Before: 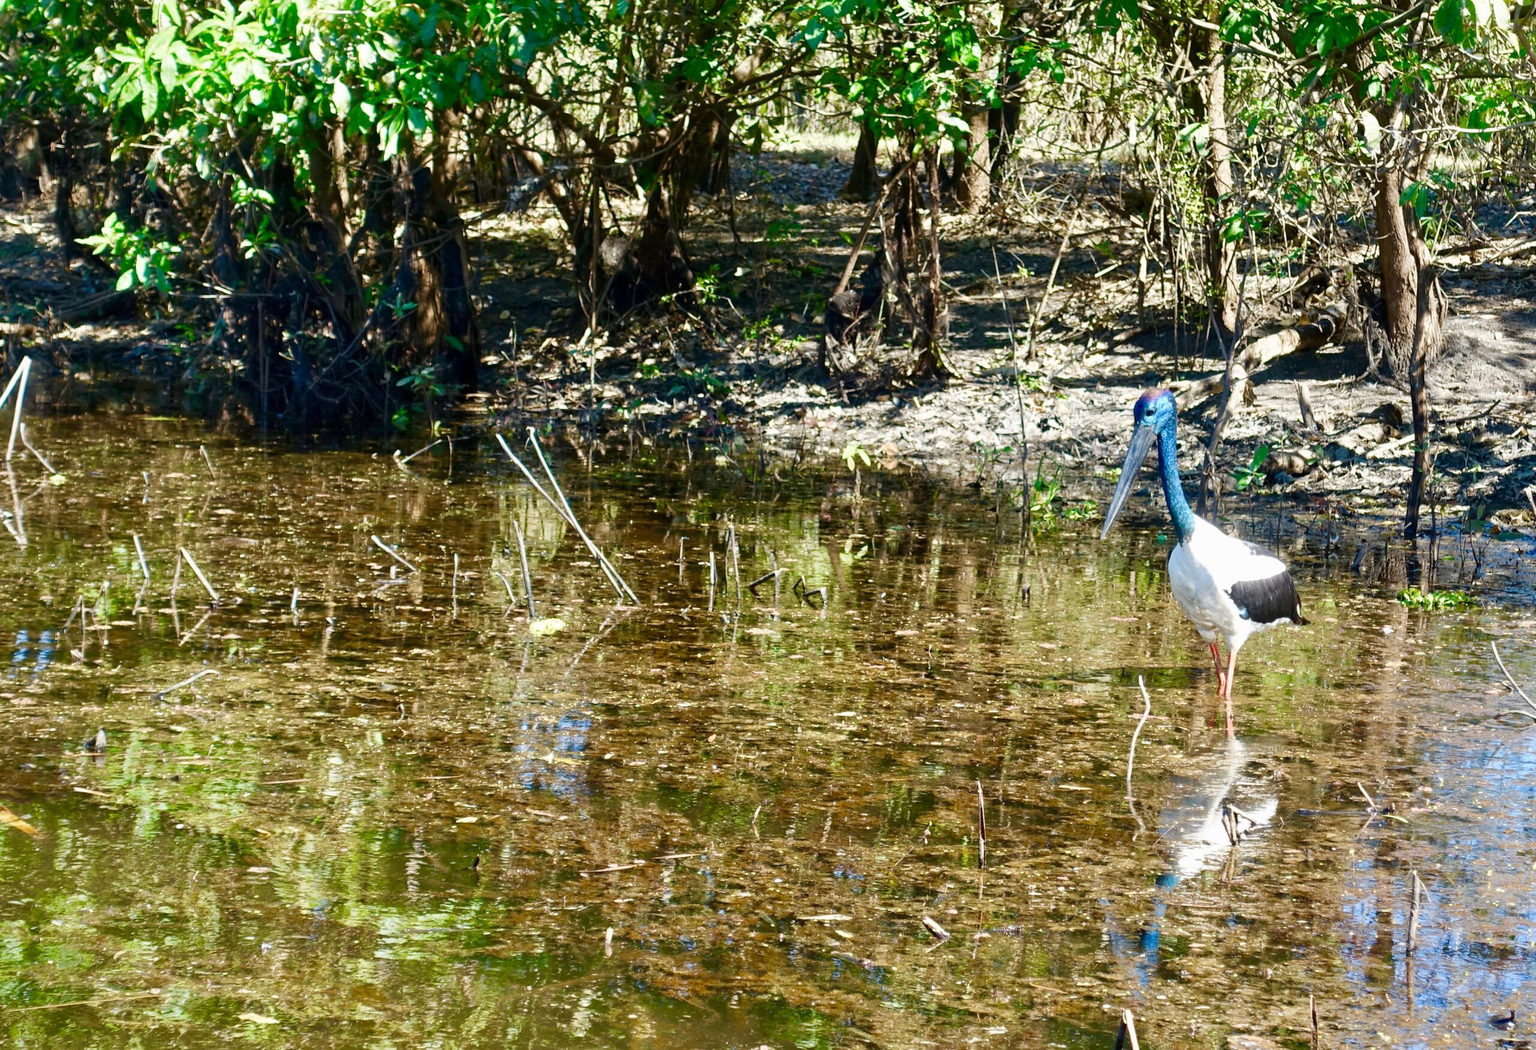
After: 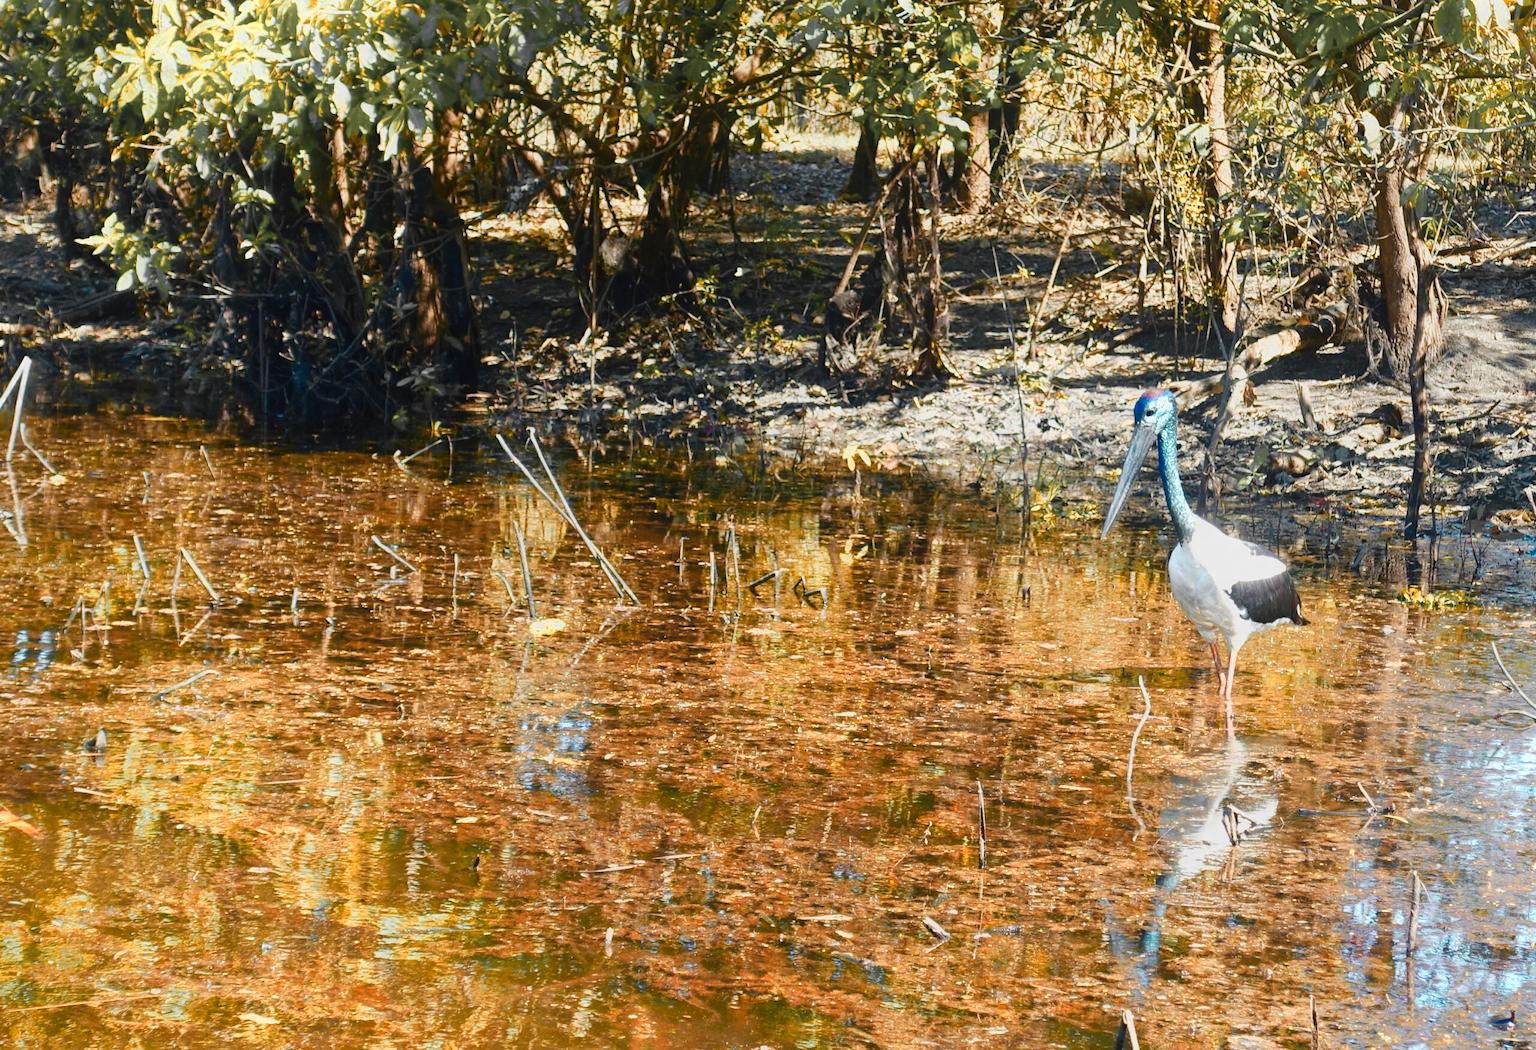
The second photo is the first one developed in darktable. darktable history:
contrast equalizer: octaves 7, y [[0.46, 0.454, 0.451, 0.451, 0.455, 0.46], [0.5 ×6], [0.5 ×6], [0 ×6], [0 ×6]]
color zones: curves: ch0 [(0.009, 0.528) (0.136, 0.6) (0.255, 0.586) (0.39, 0.528) (0.522, 0.584) (0.686, 0.736) (0.849, 0.561)]; ch1 [(0.045, 0.781) (0.14, 0.416) (0.257, 0.695) (0.442, 0.032) (0.738, 0.338) (0.818, 0.632) (0.891, 0.741) (1, 0.704)]; ch2 [(0, 0.667) (0.141, 0.52) (0.26, 0.37) (0.474, 0.432) (0.743, 0.286)]
